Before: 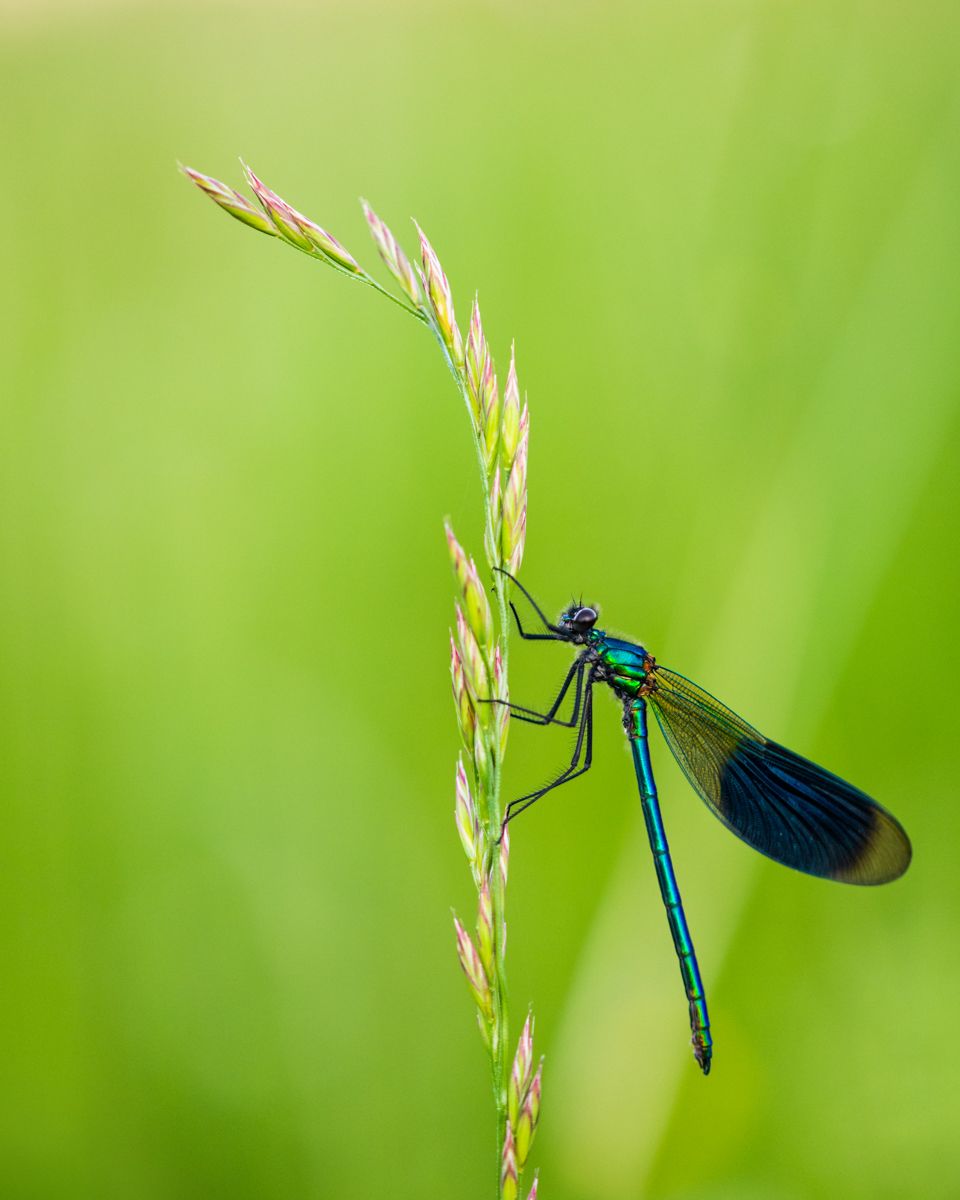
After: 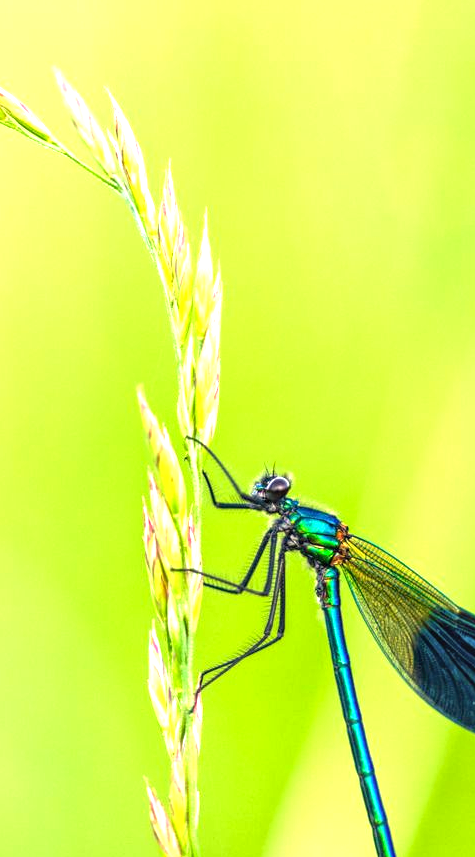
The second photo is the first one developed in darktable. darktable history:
crop: left 32.075%, top 10.976%, right 18.355%, bottom 17.596%
local contrast: on, module defaults
white balance: red 1.029, blue 0.92
exposure: black level correction 0, exposure 1.2 EV, compensate exposure bias true, compensate highlight preservation false
haze removal: strength 0.02, distance 0.25, compatibility mode true, adaptive false
